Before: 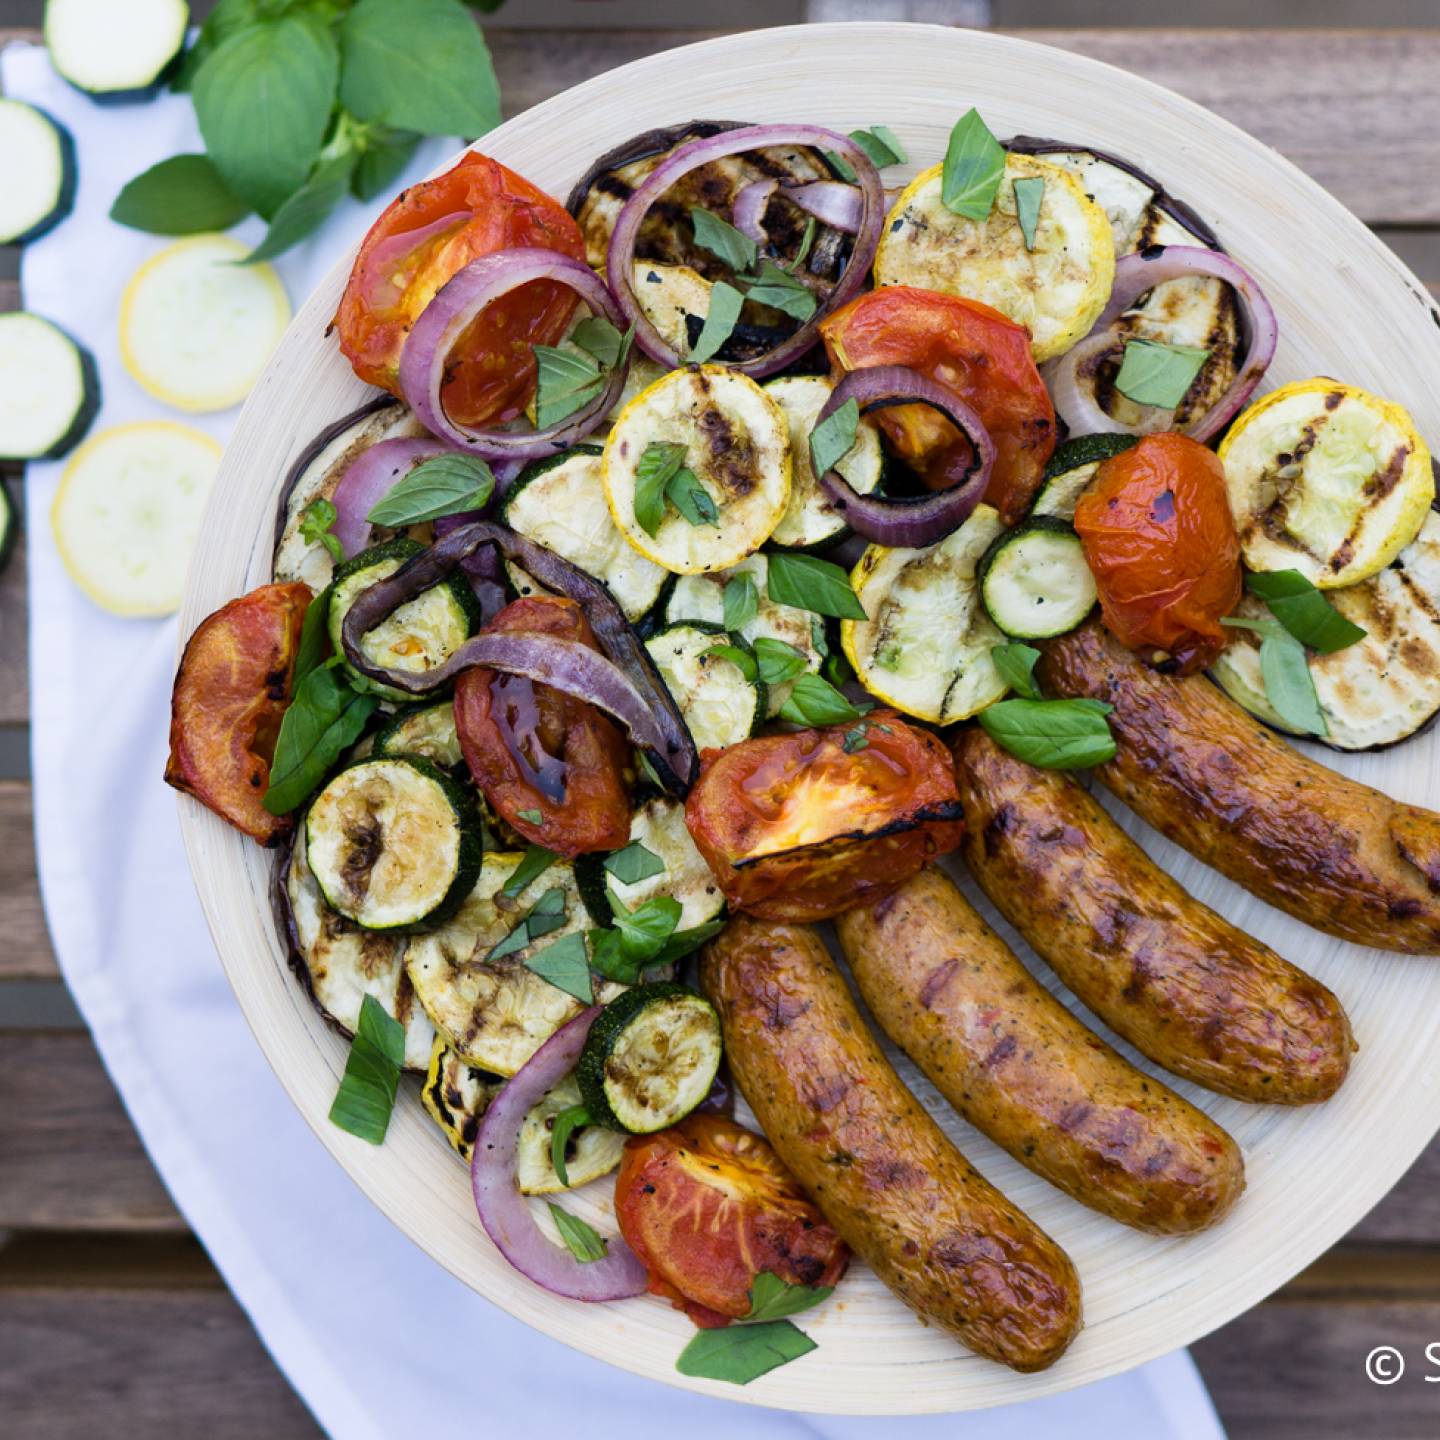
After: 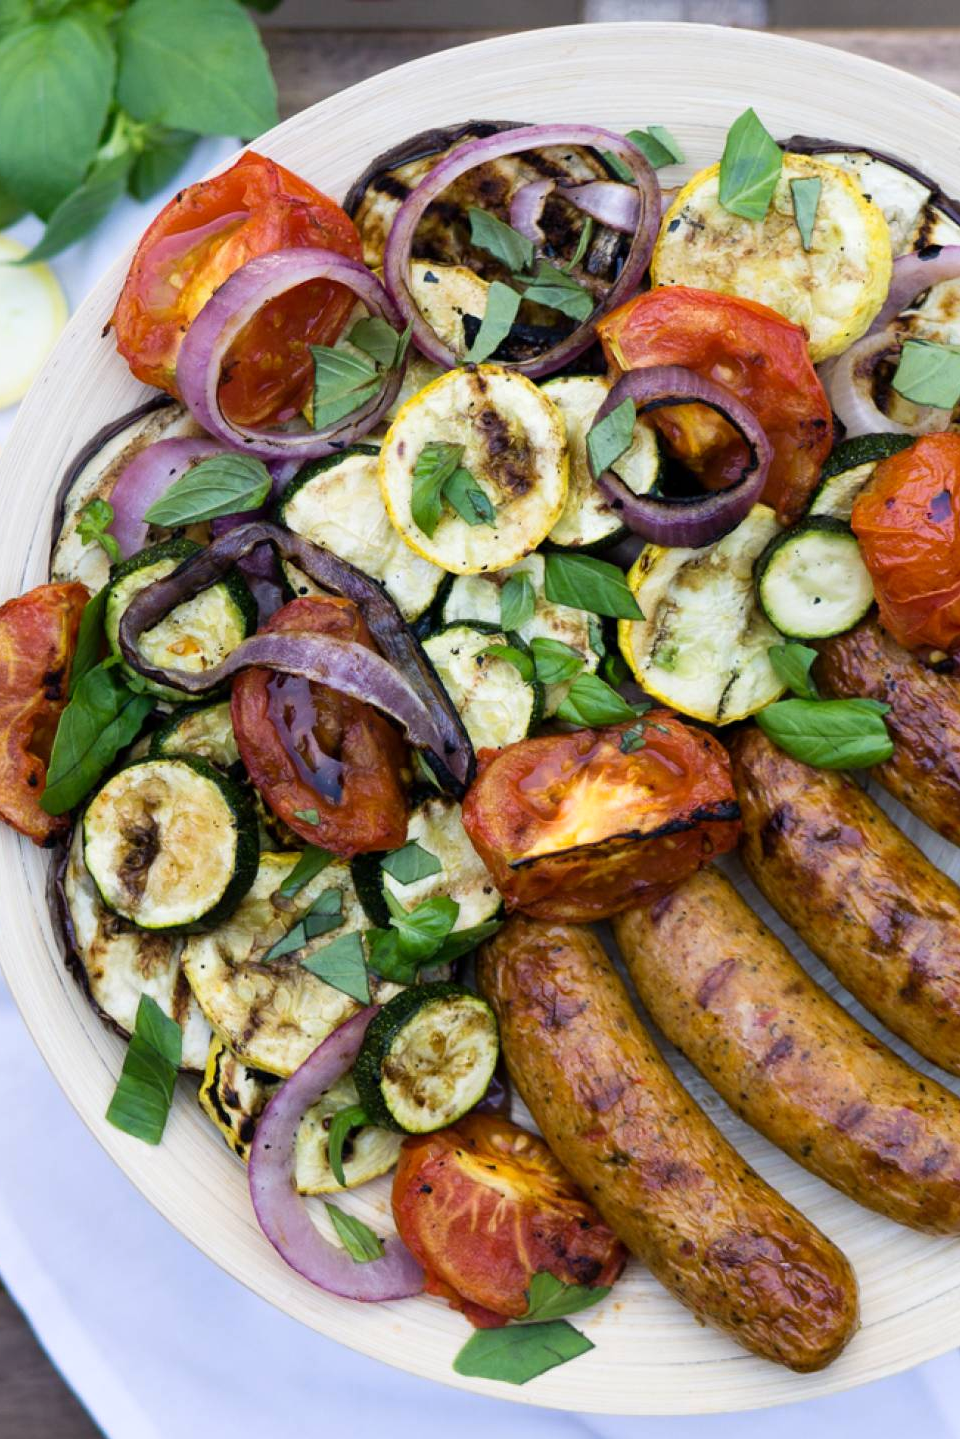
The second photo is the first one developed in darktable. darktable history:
crop and rotate: left 15.547%, right 17.745%
exposure: exposure 0.129 EV, compensate exposure bias true, compensate highlight preservation false
